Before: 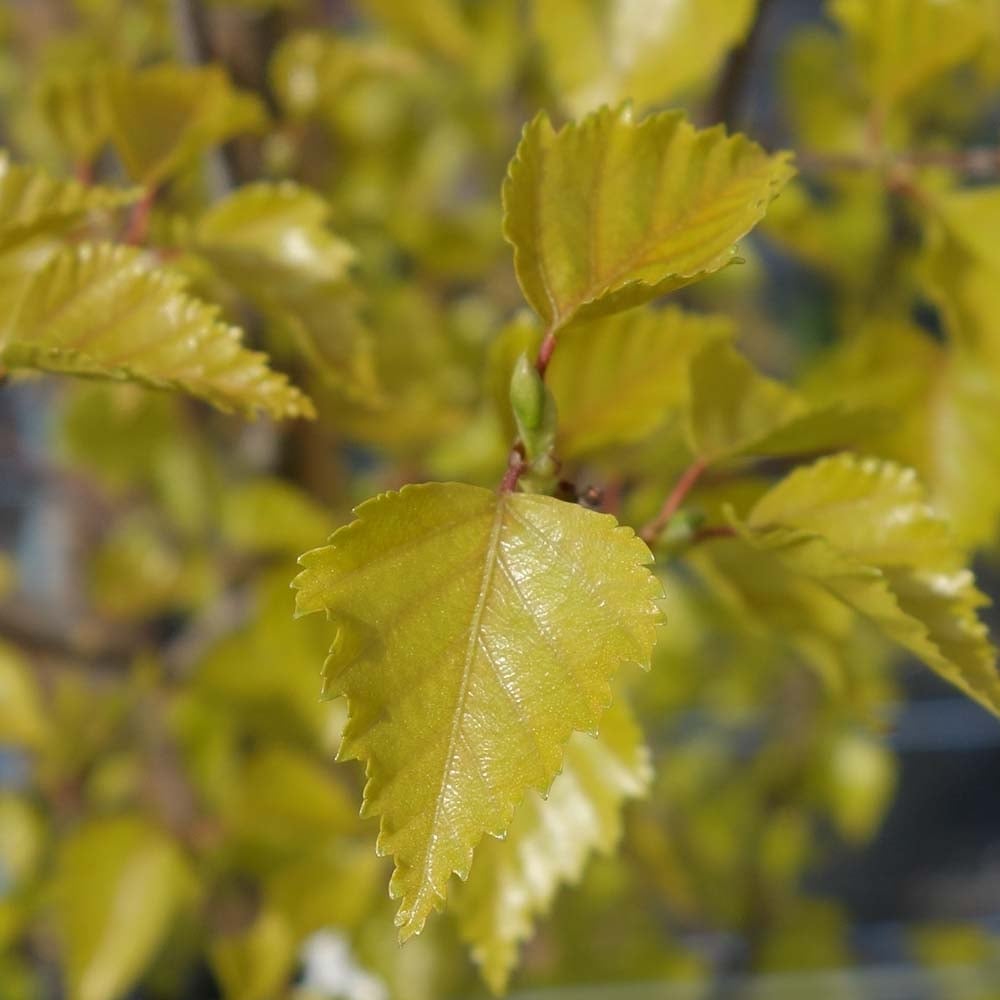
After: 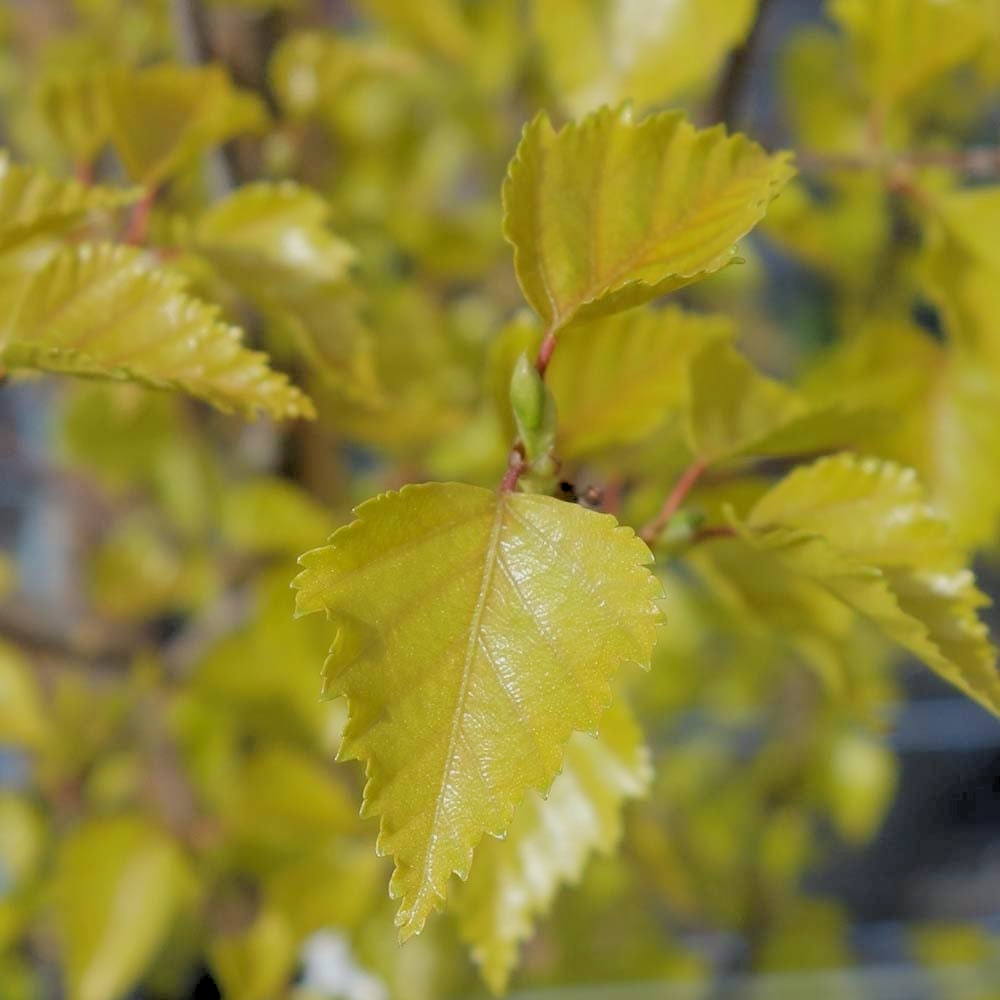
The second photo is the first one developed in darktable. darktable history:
rgb levels: preserve colors sum RGB, levels [[0.038, 0.433, 0.934], [0, 0.5, 1], [0, 0.5, 1]]
white balance: red 0.974, blue 1.044
